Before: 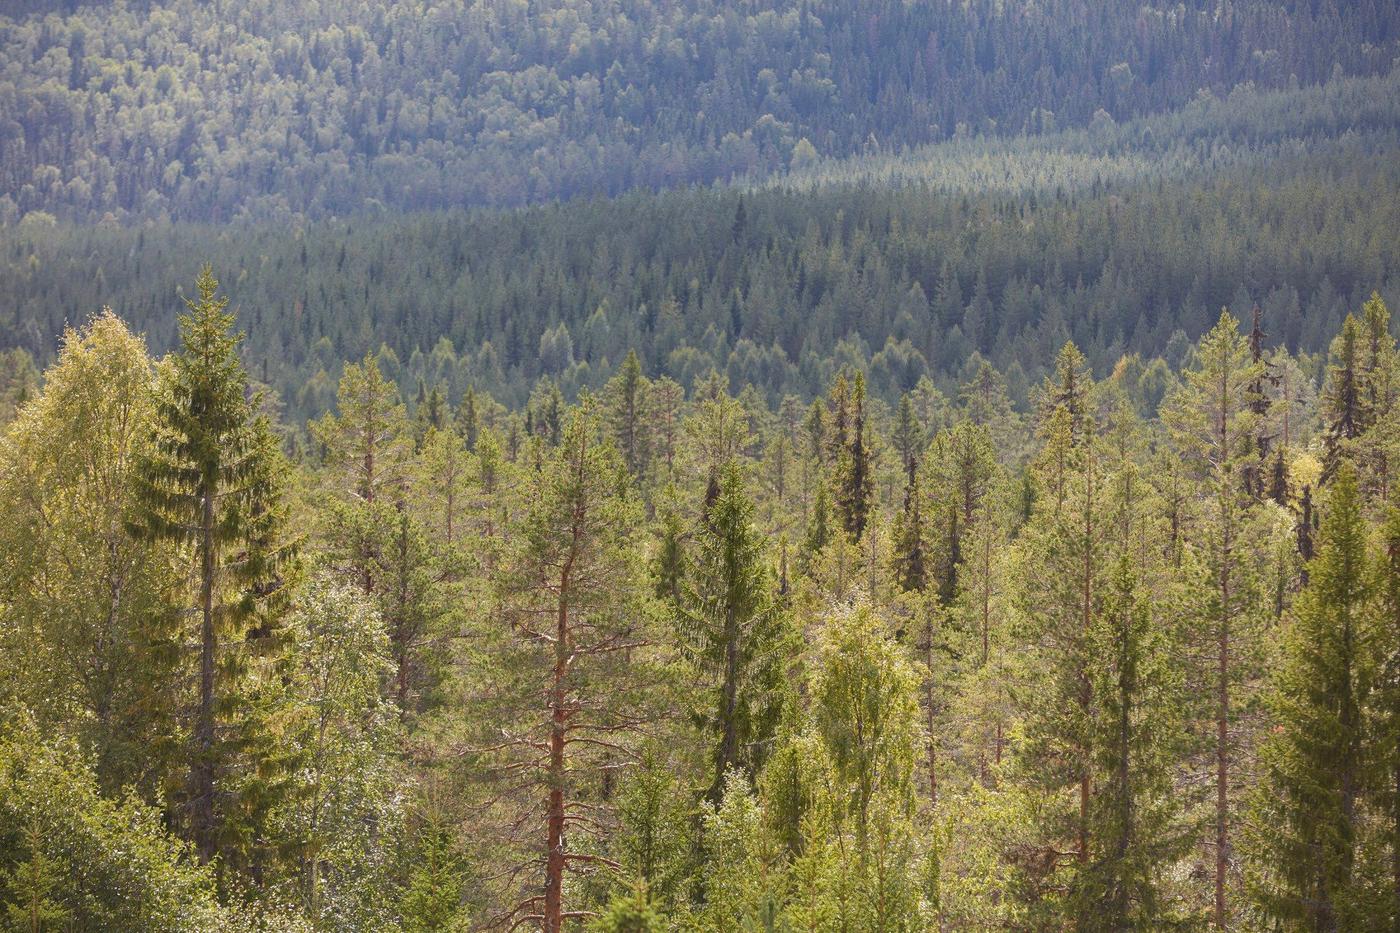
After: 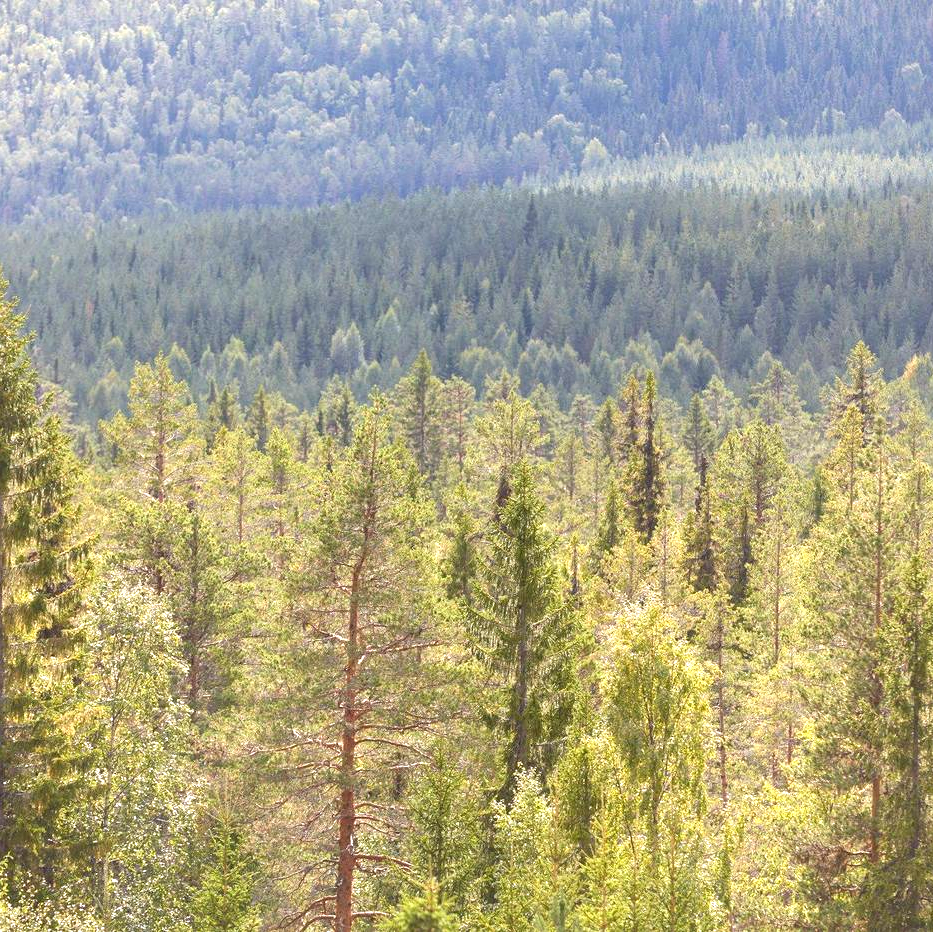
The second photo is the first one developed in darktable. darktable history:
crop and rotate: left 15.055%, right 18.278%
exposure: black level correction 0, exposure 1 EV, compensate exposure bias true, compensate highlight preservation false
